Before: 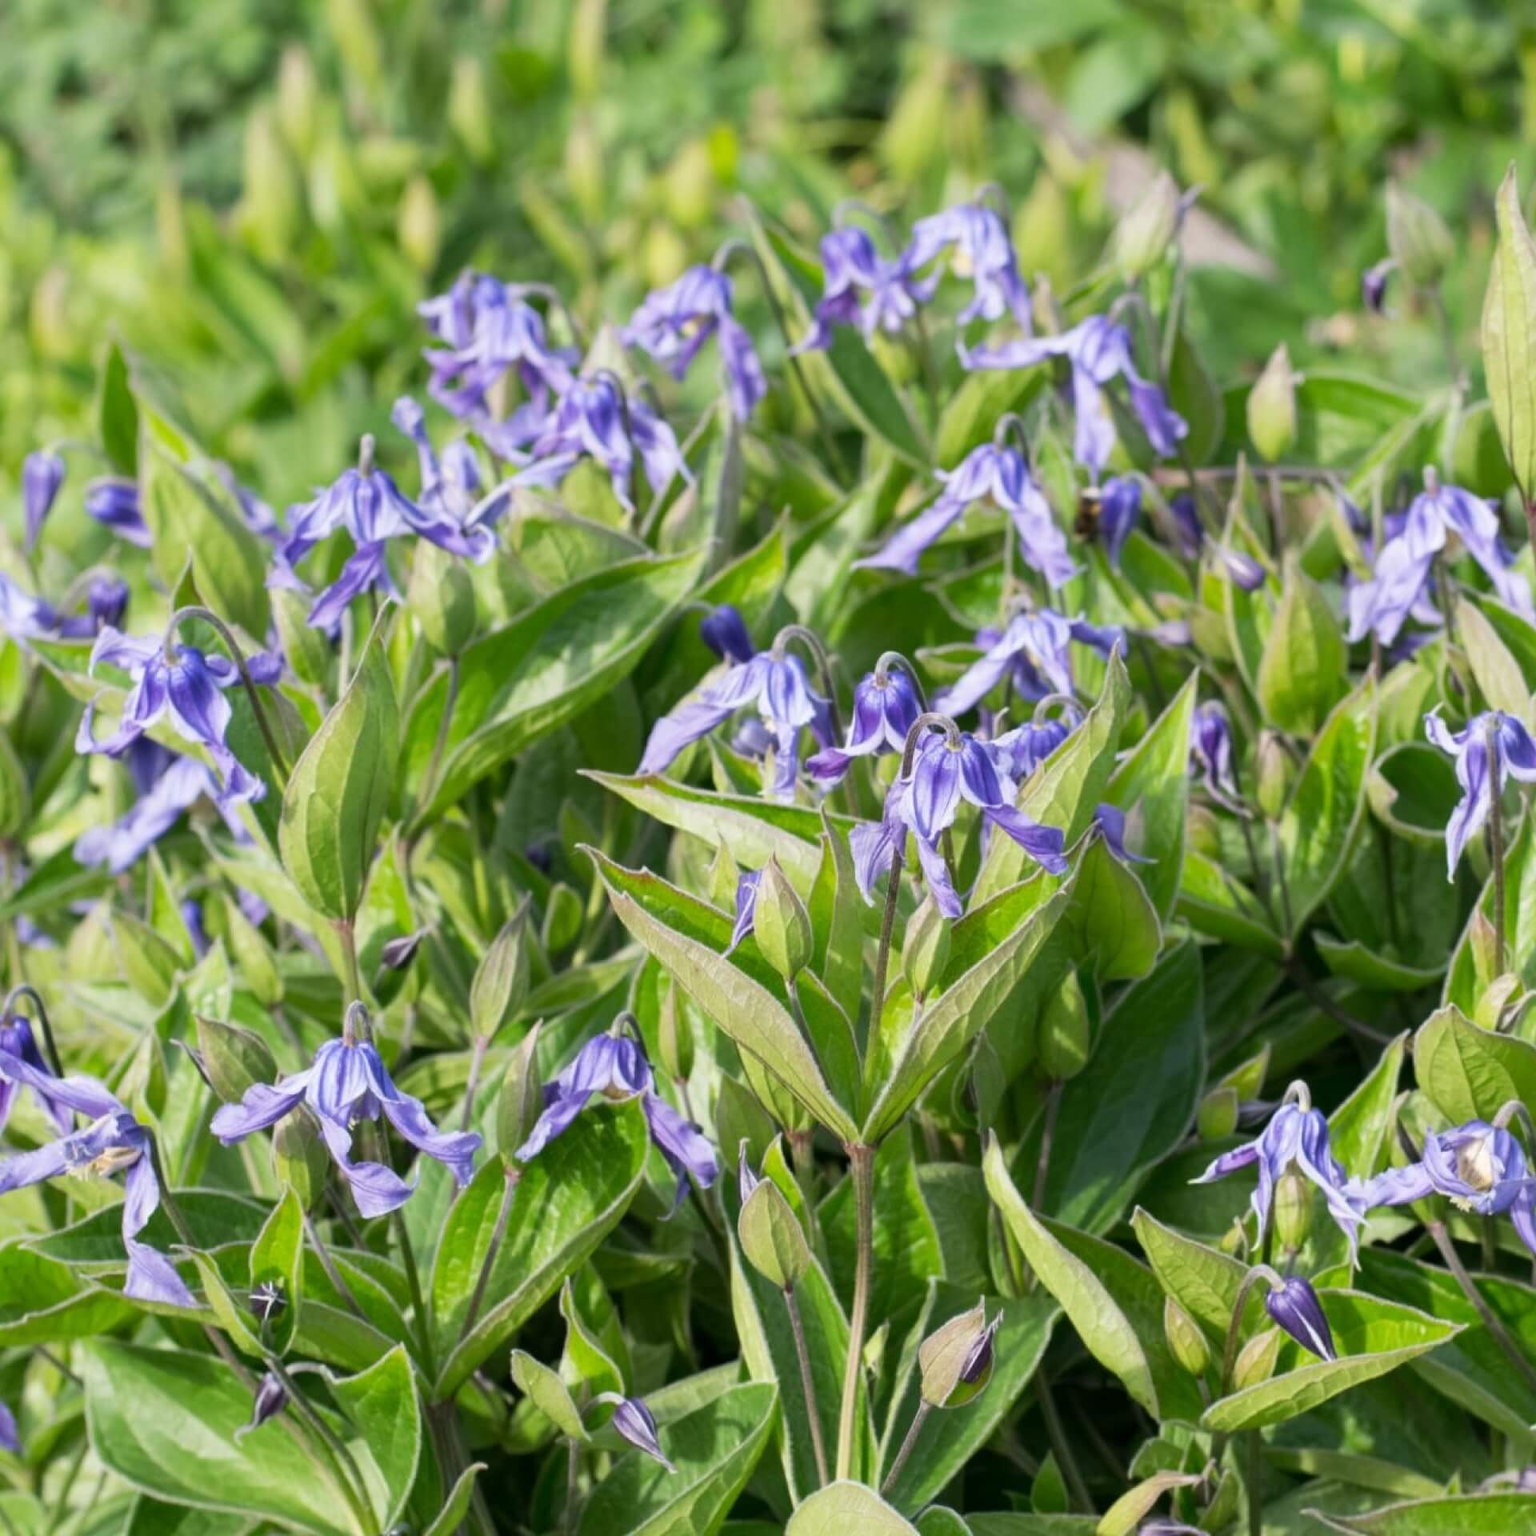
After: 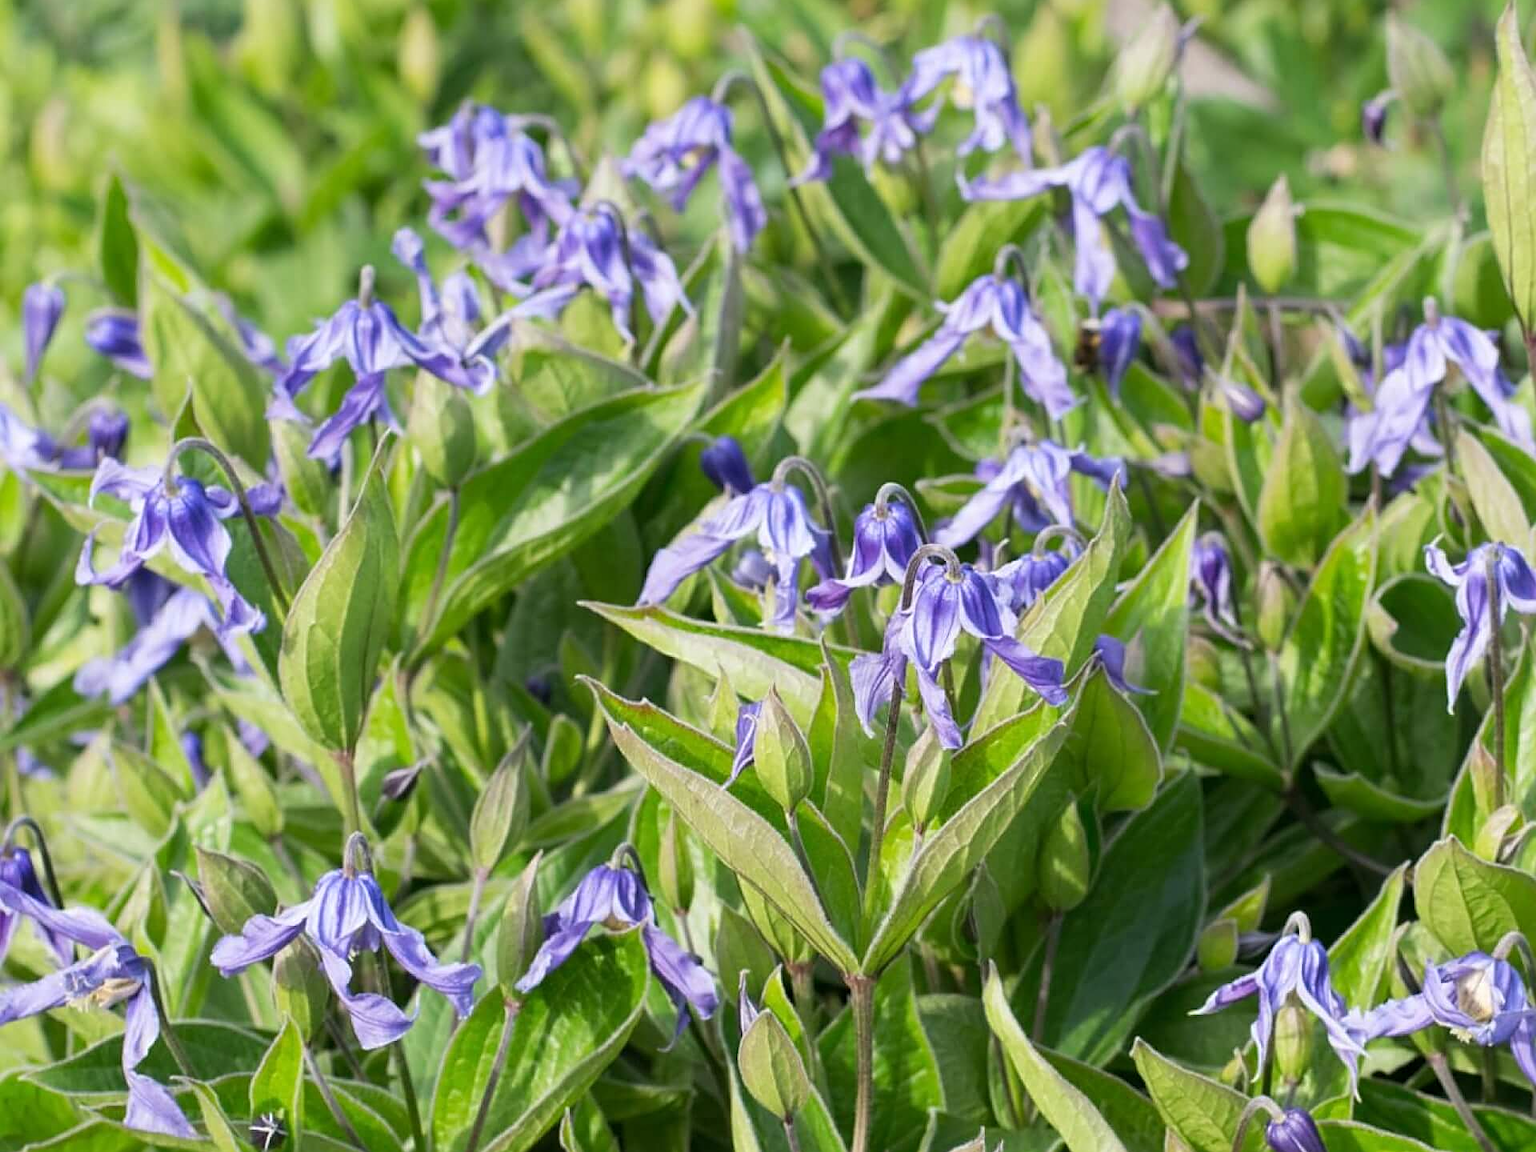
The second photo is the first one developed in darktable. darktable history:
color zones: curves: ch0 [(0.068, 0.464) (0.25, 0.5) (0.48, 0.508) (0.75, 0.536) (0.886, 0.476) (0.967, 0.456)]; ch1 [(0.066, 0.456) (0.25, 0.5) (0.616, 0.508) (0.746, 0.56) (0.934, 0.444)]
sharpen: on, module defaults
crop: top 11.038%, bottom 13.962%
